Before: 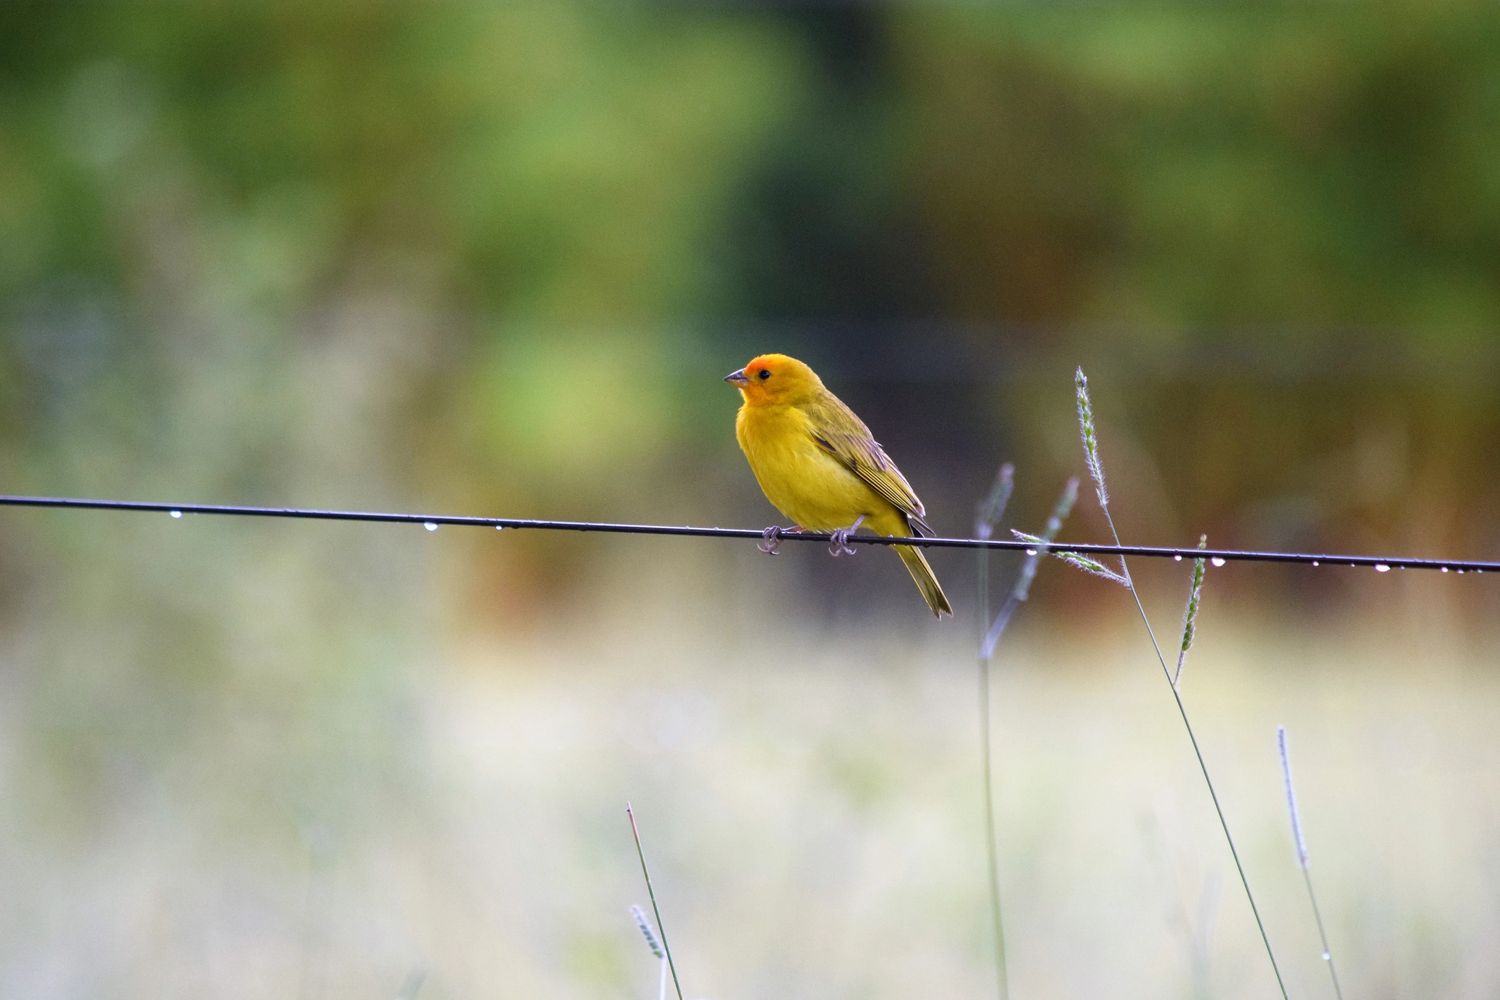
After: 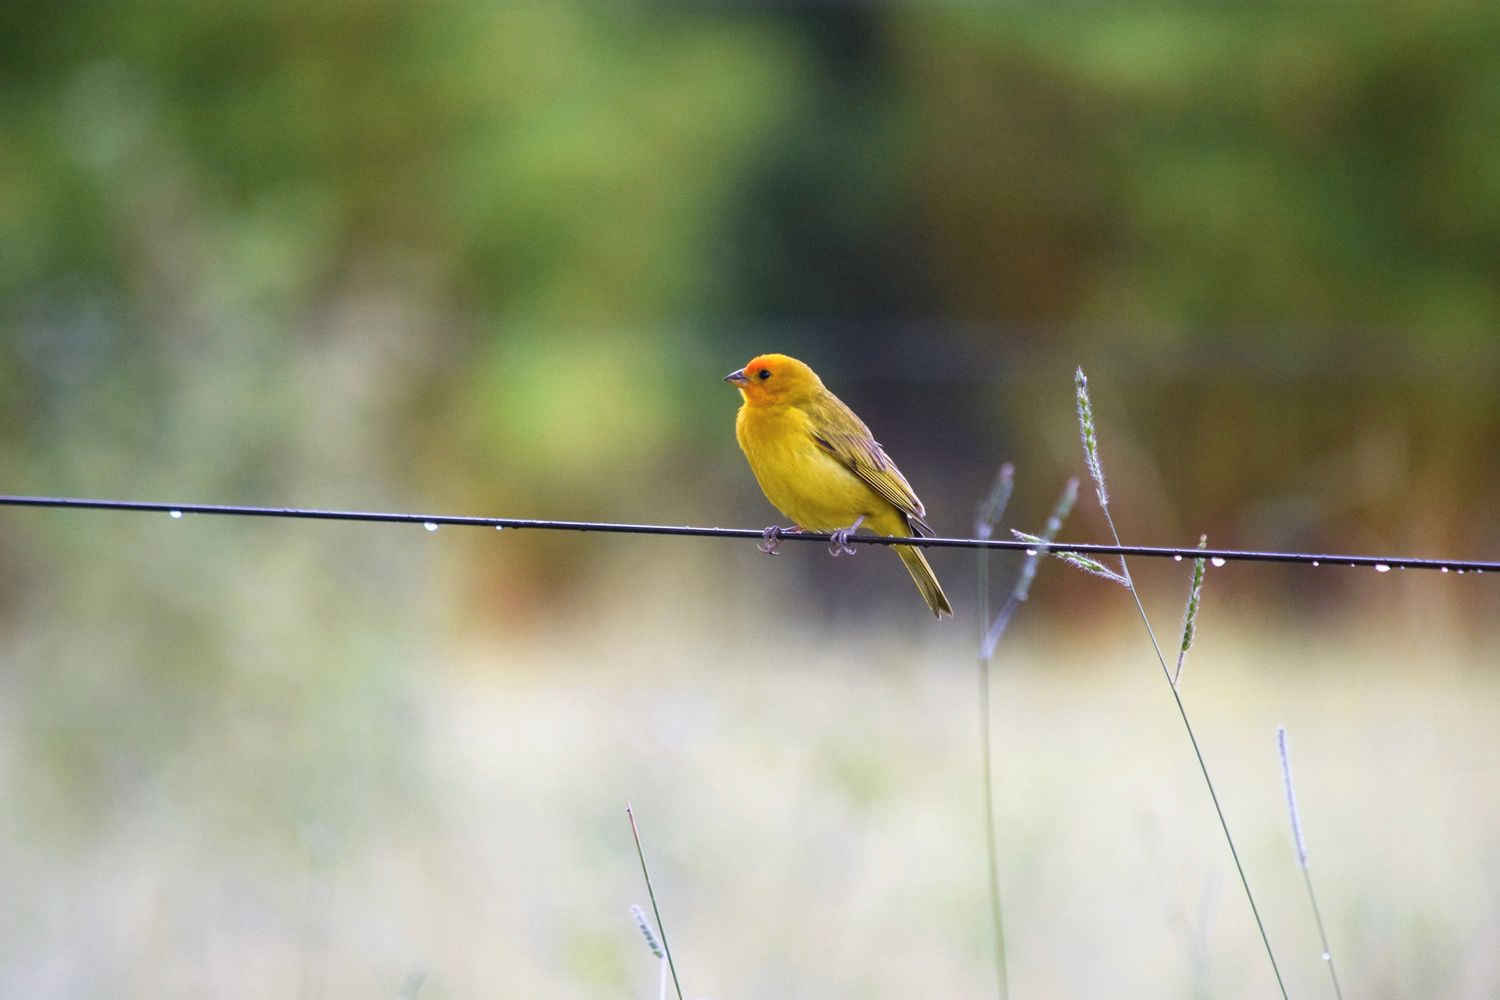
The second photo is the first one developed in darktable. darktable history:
tone curve: curves: ch0 [(0, 0.024) (0.119, 0.146) (0.474, 0.485) (0.718, 0.739) (0.817, 0.839) (1, 0.998)]; ch1 [(0, 0) (0.377, 0.416) (0.439, 0.451) (0.477, 0.477) (0.501, 0.503) (0.538, 0.544) (0.58, 0.602) (0.664, 0.676) (0.783, 0.804) (1, 1)]; ch2 [(0, 0) (0.38, 0.405) (0.463, 0.456) (0.498, 0.497) (0.524, 0.535) (0.578, 0.576) (0.648, 0.665) (1, 1)], preserve colors none
